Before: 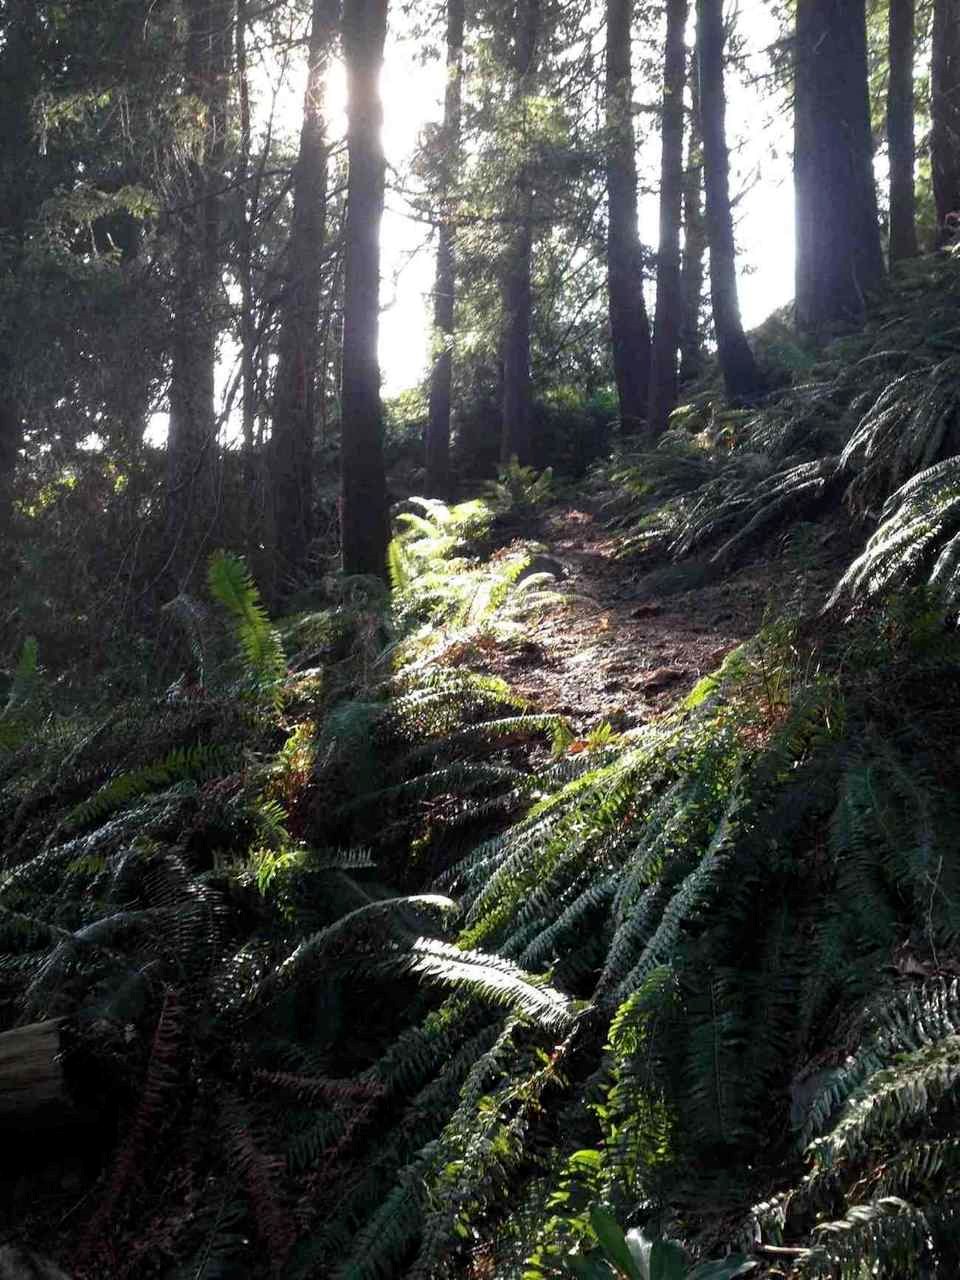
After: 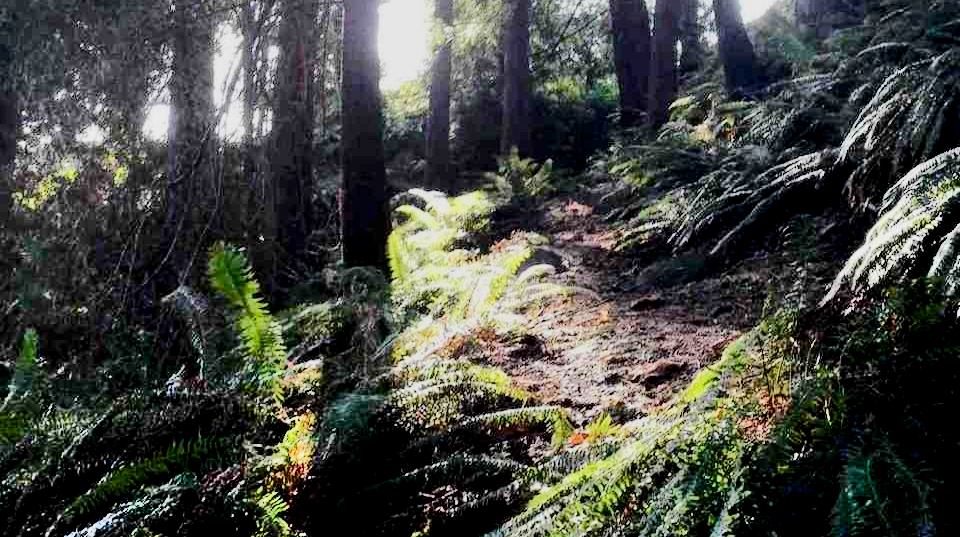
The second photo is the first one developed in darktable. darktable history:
tone equalizer: -7 EV 0.154 EV, -6 EV 0.574 EV, -5 EV 1.12 EV, -4 EV 1.37 EV, -3 EV 1.12 EV, -2 EV 0.6 EV, -1 EV 0.146 EV, edges refinement/feathering 500, mask exposure compensation -1.26 EV, preserve details no
crop and rotate: top 24.125%, bottom 33.88%
shadows and highlights: soften with gaussian
exposure: black level correction 0.011, exposure -0.479 EV, compensate highlight preservation false
